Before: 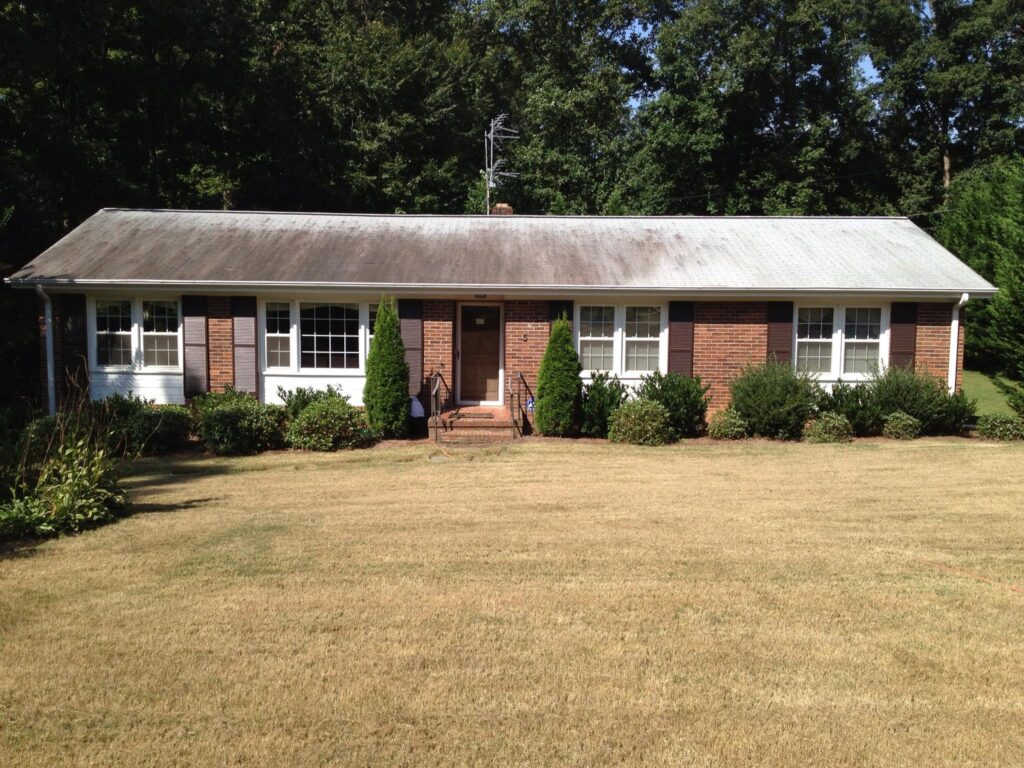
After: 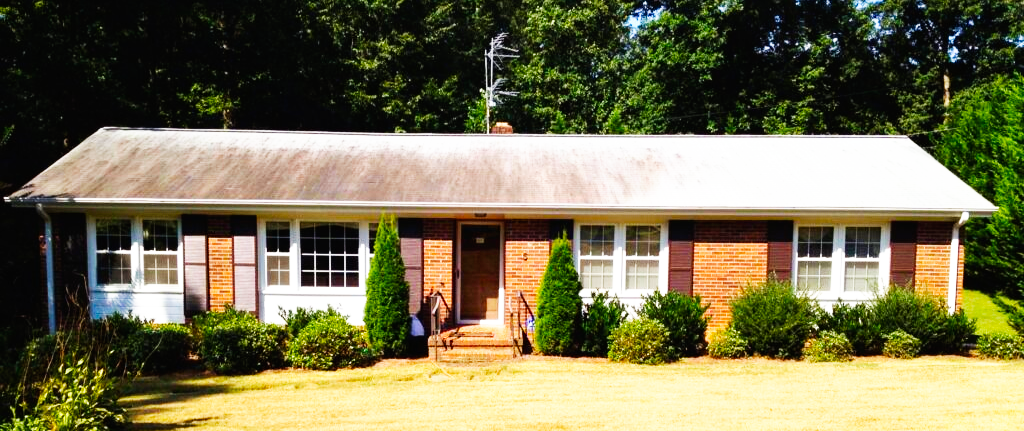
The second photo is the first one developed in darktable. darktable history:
crop and rotate: top 10.605%, bottom 33.274%
base curve: curves: ch0 [(0, 0) (0.007, 0.004) (0.027, 0.03) (0.046, 0.07) (0.207, 0.54) (0.442, 0.872) (0.673, 0.972) (1, 1)], preserve colors none
color balance rgb: linear chroma grading › global chroma 15%, perceptual saturation grading › global saturation 30%
